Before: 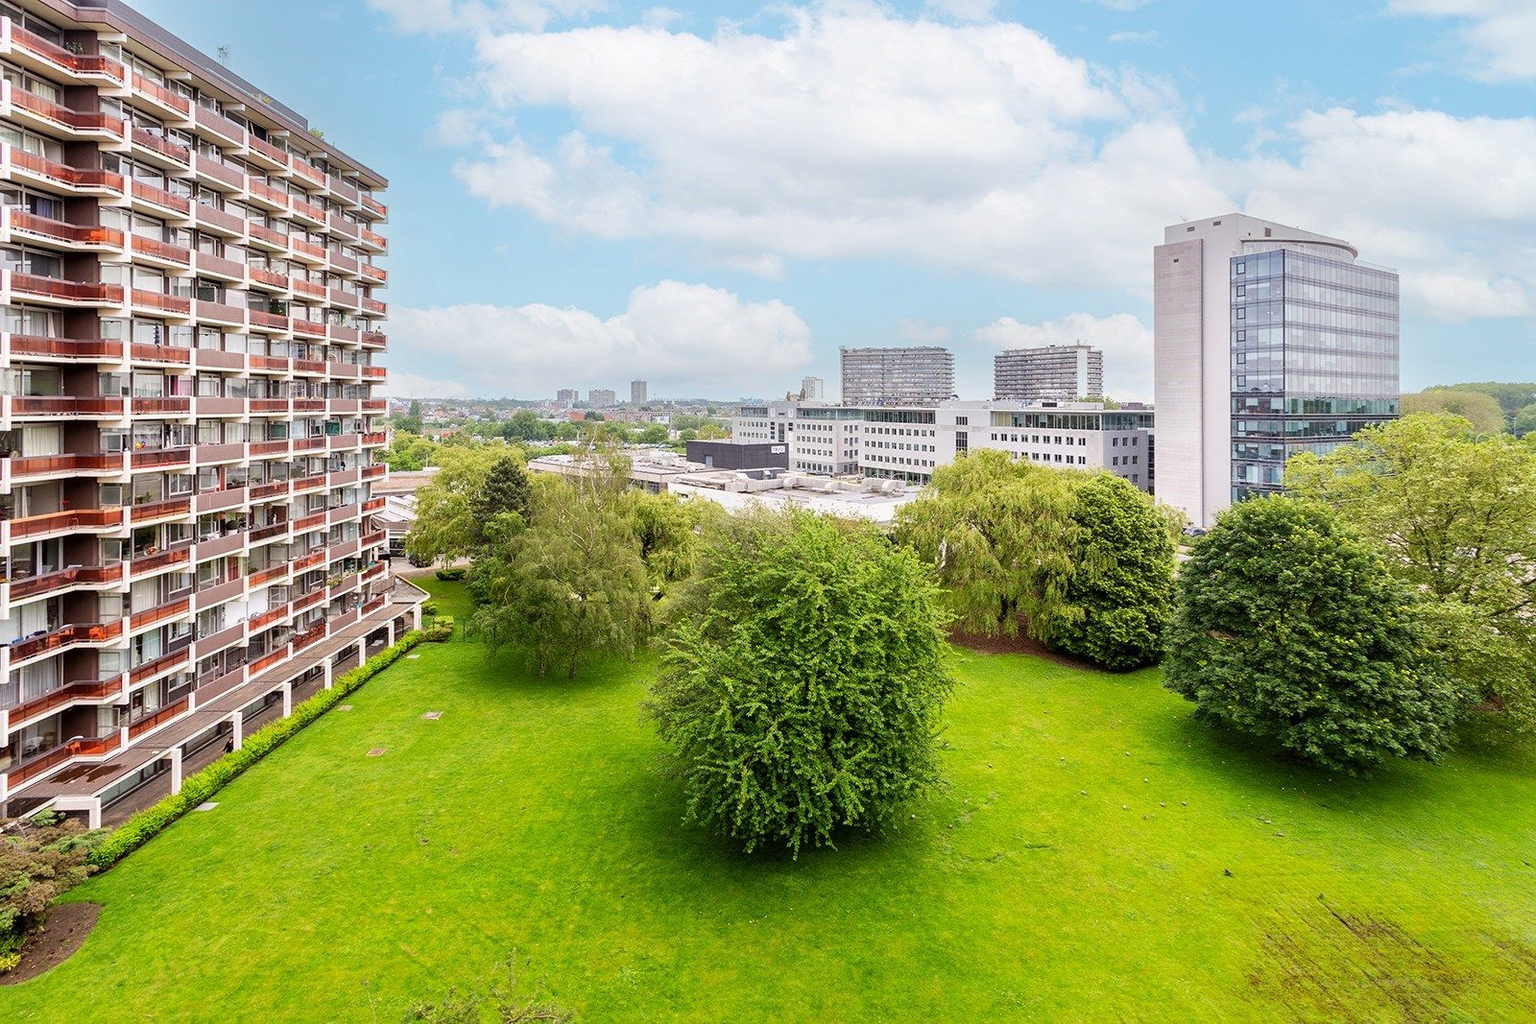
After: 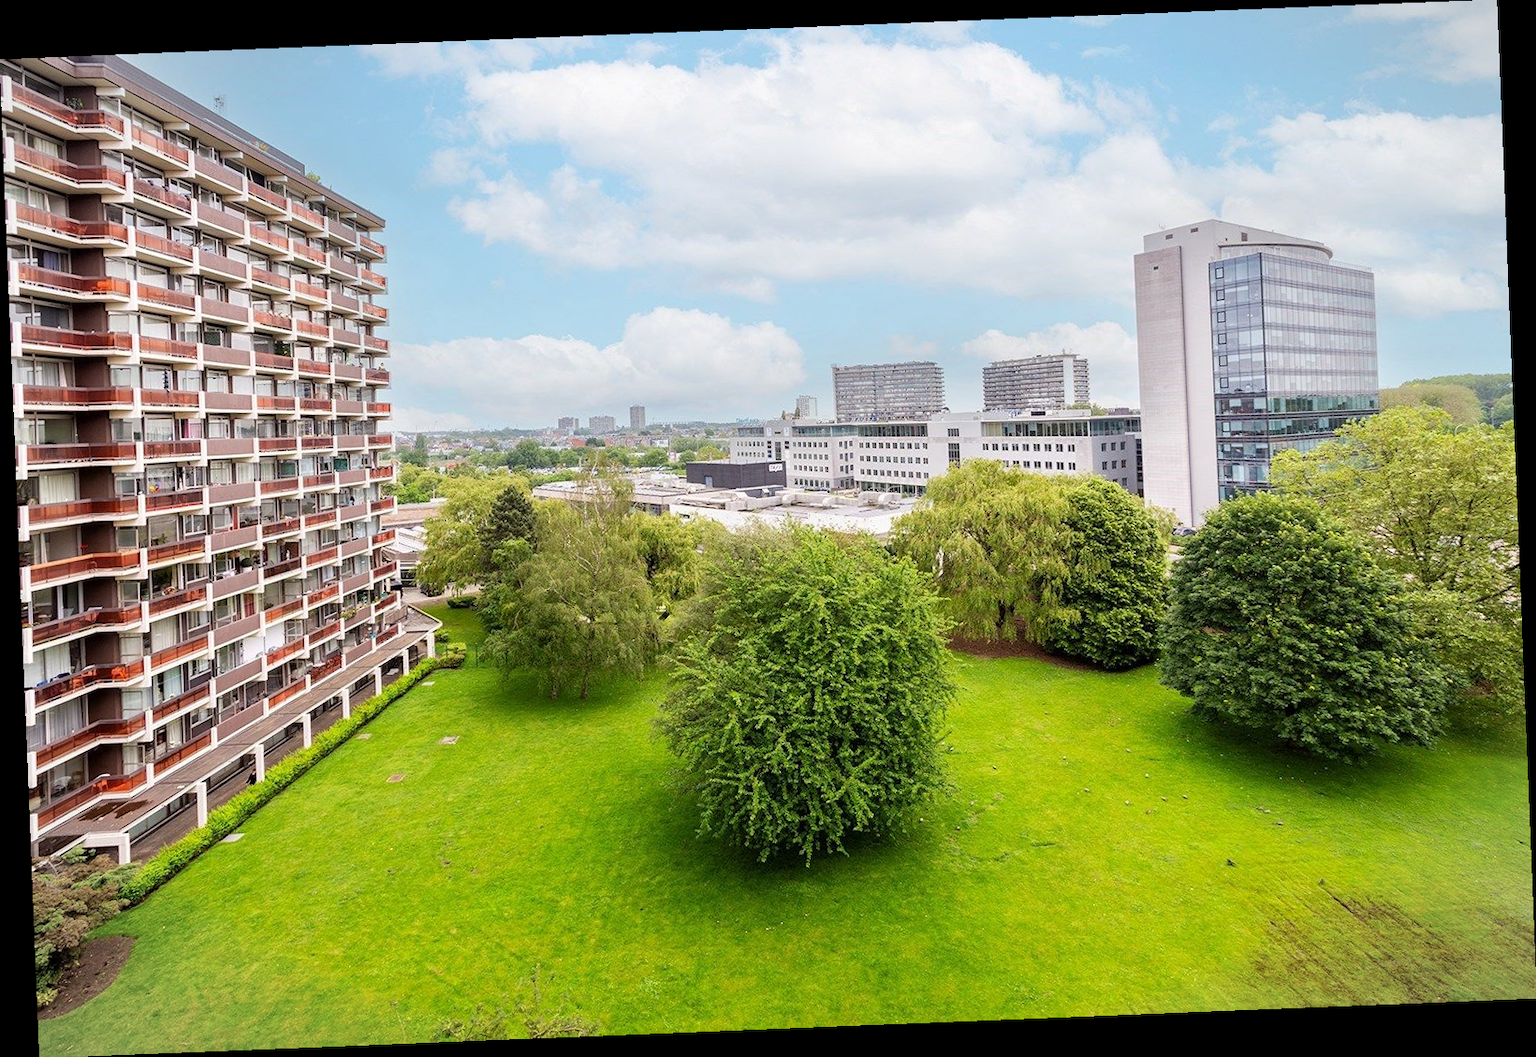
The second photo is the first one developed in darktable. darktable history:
tone equalizer: on, module defaults
vignetting: fall-off start 100%, brightness -0.282, width/height ratio 1.31
rotate and perspective: rotation -2.29°, automatic cropping off
